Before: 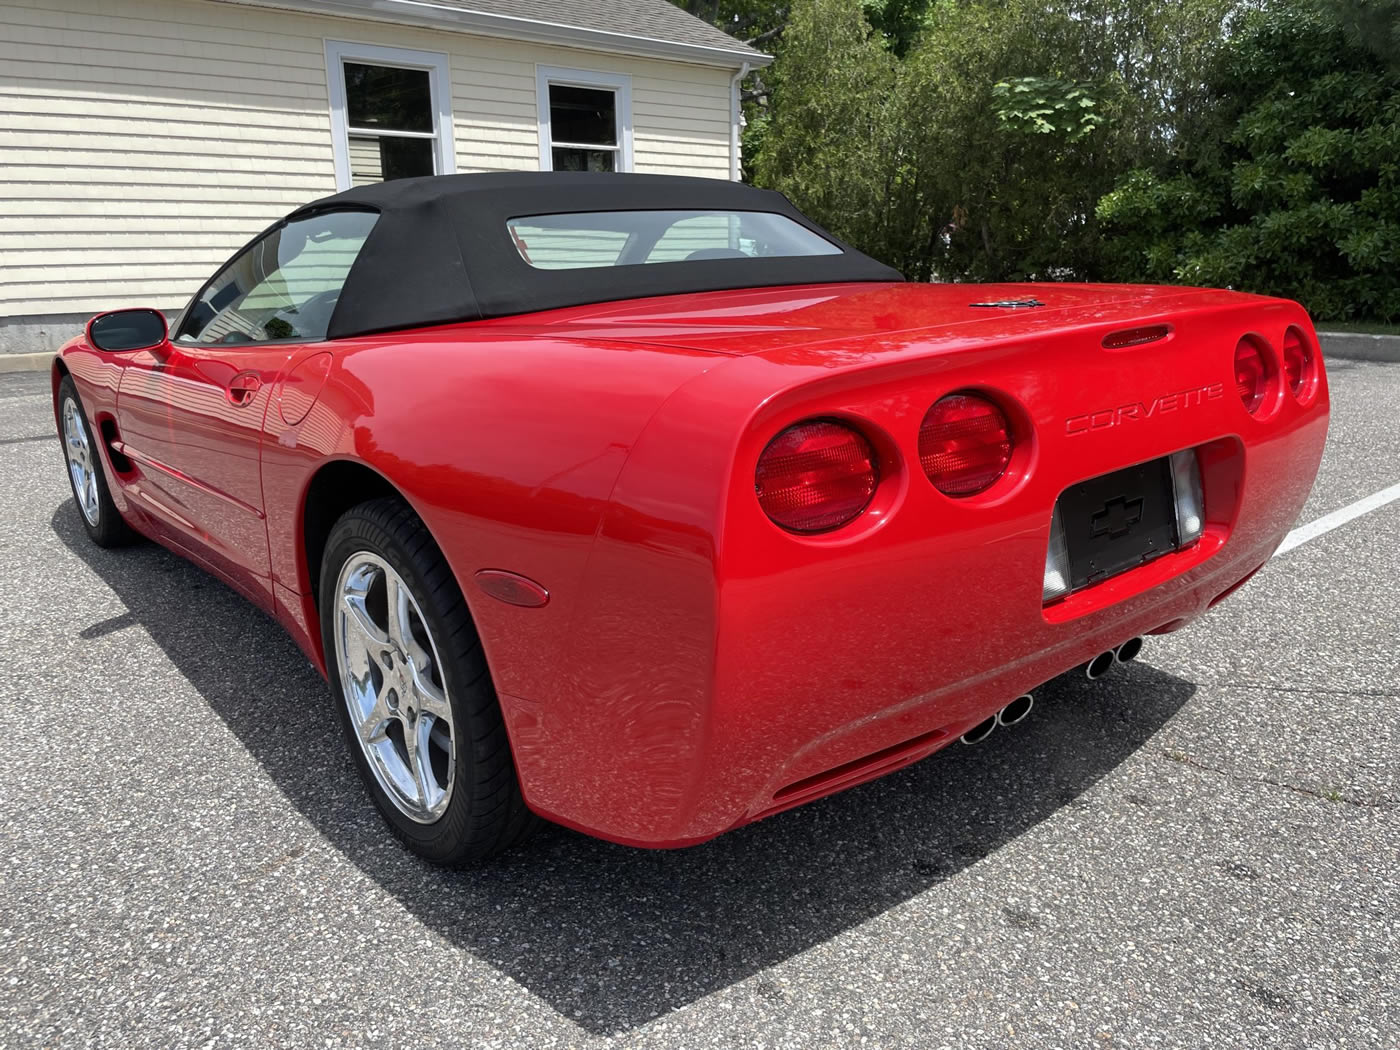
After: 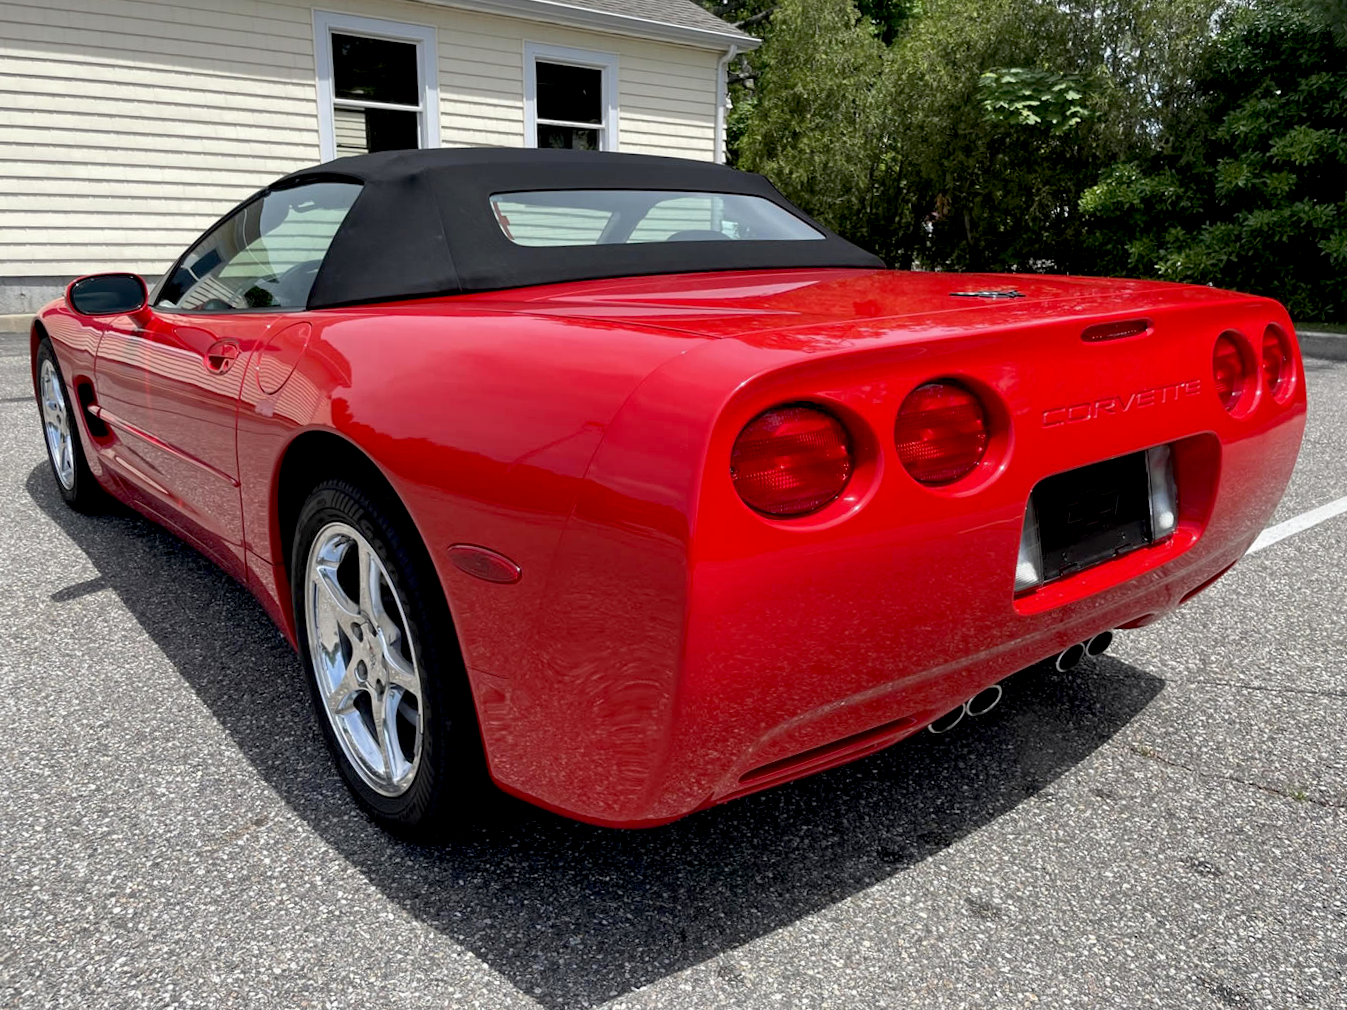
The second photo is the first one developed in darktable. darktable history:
exposure: black level correction 0.012, compensate highlight preservation false
crop and rotate: angle -1.69°
